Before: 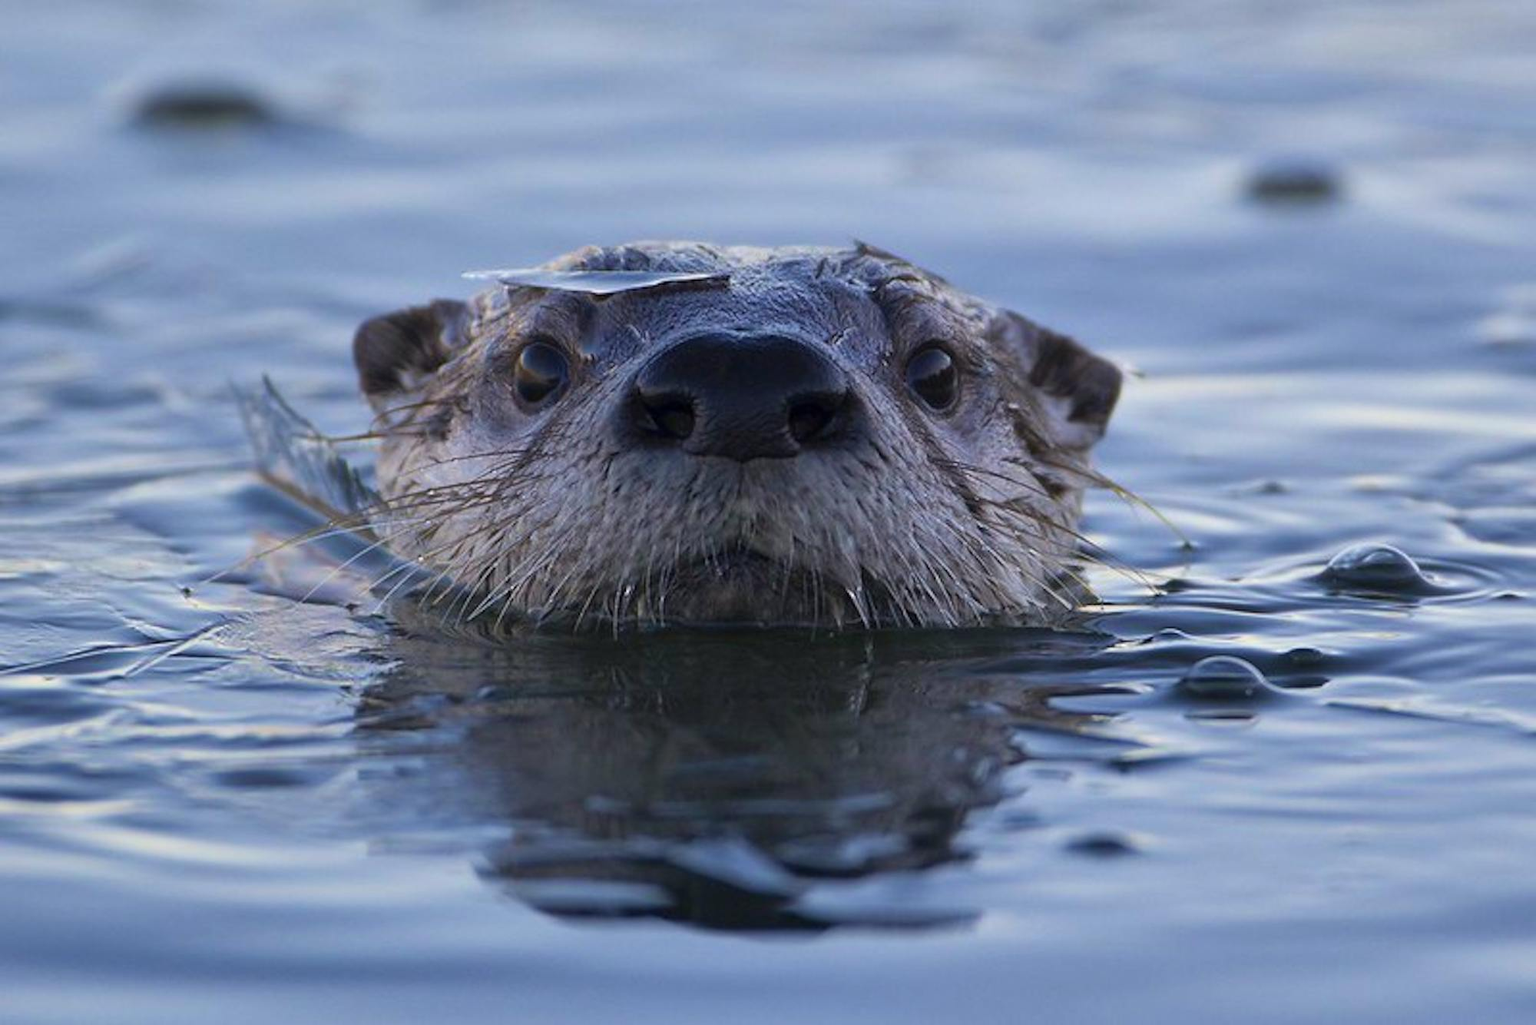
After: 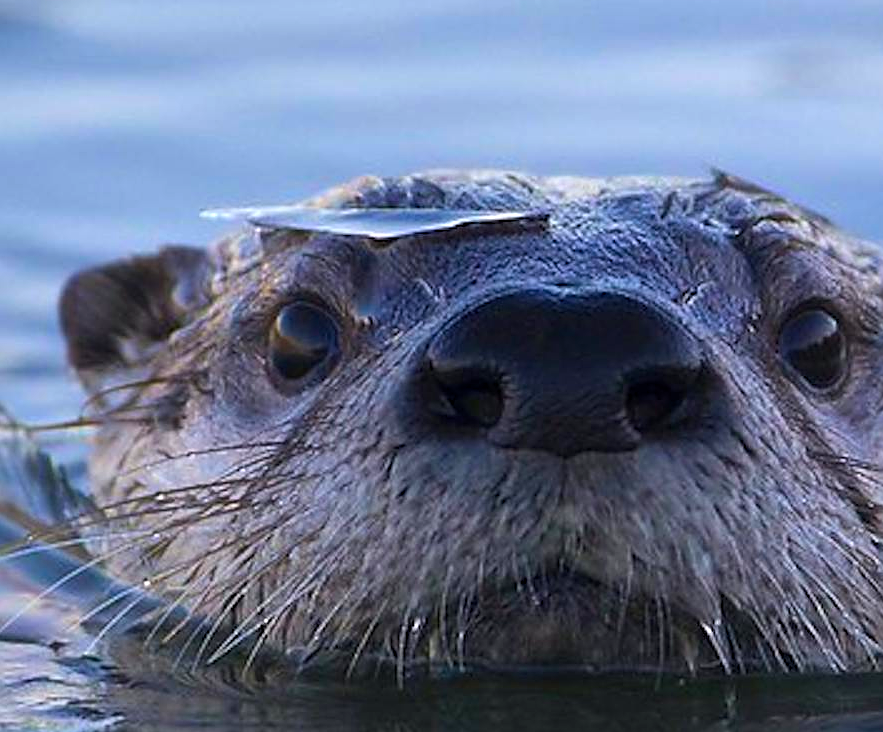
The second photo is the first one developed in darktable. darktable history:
color balance rgb: perceptual saturation grading › global saturation 30.264%, perceptual brilliance grading › highlights 9.232%, perceptual brilliance grading › mid-tones 5.513%, global vibrance 9.697%
crop: left 20.071%, top 10.841%, right 35.769%, bottom 34.268%
sharpen: on, module defaults
